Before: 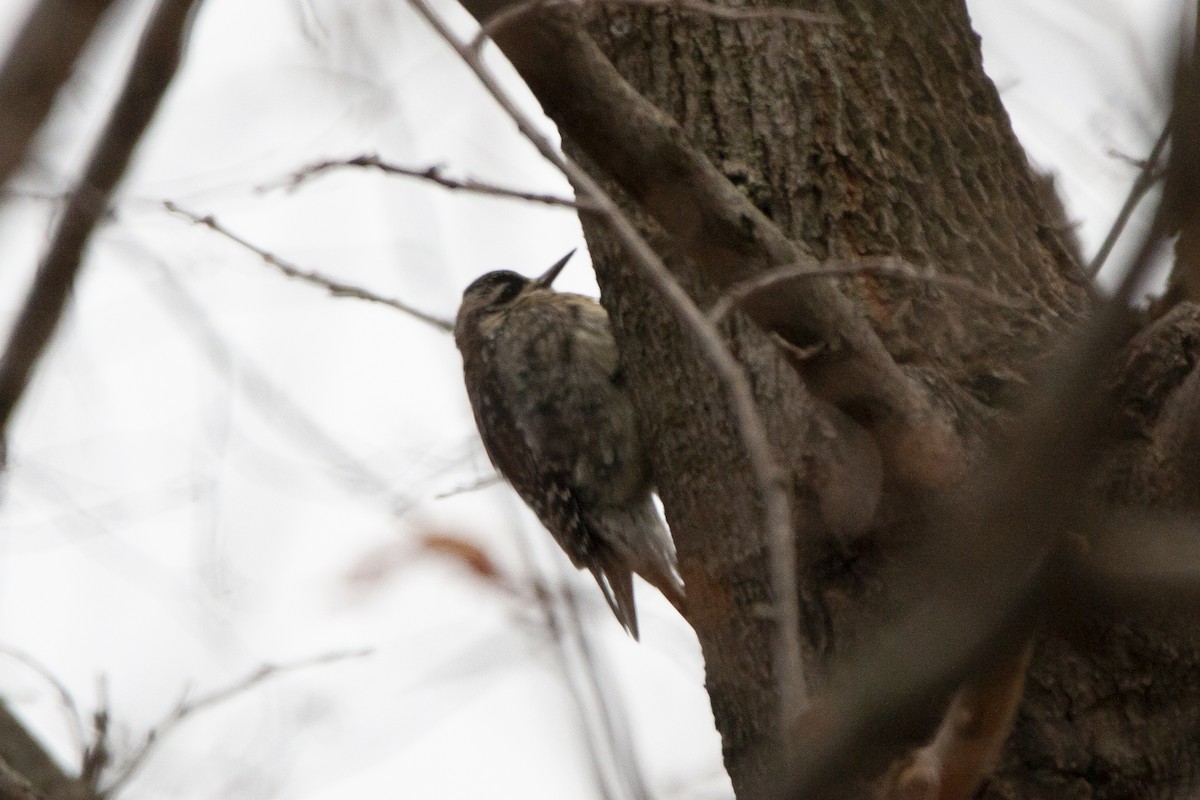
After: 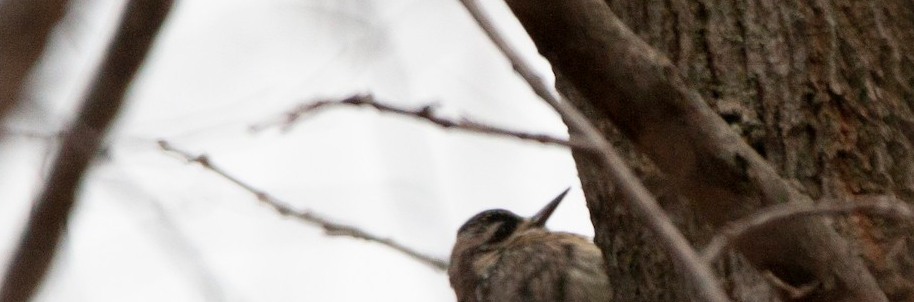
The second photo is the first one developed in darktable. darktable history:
contrast brightness saturation: contrast 0.013, saturation -0.067
crop: left 0.565%, top 7.634%, right 23.204%, bottom 54.495%
